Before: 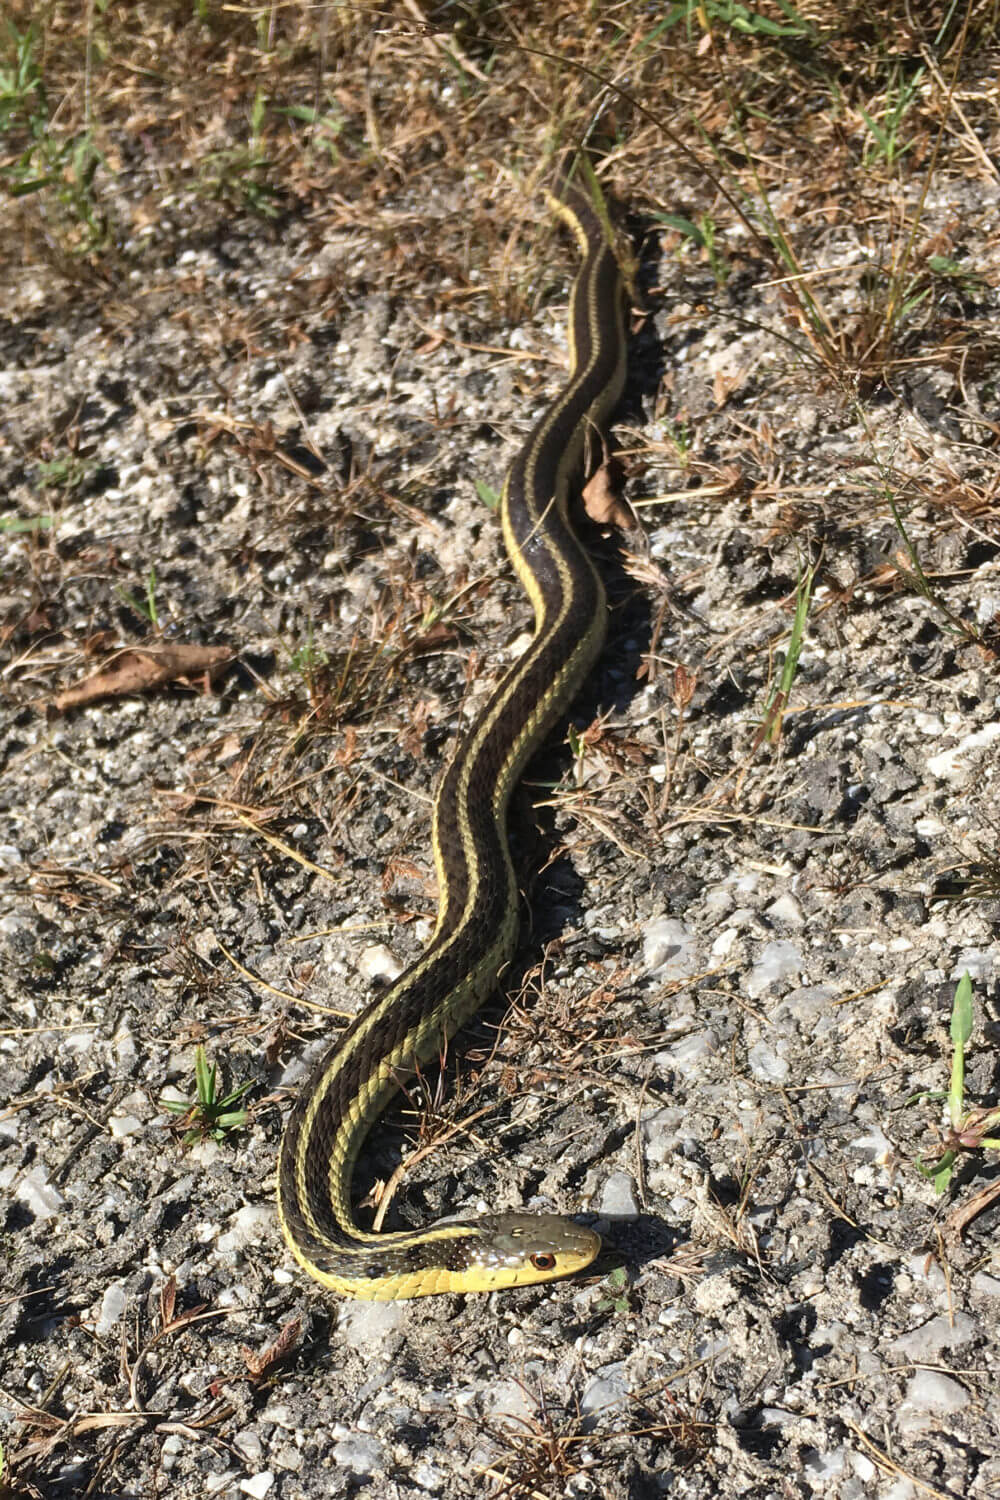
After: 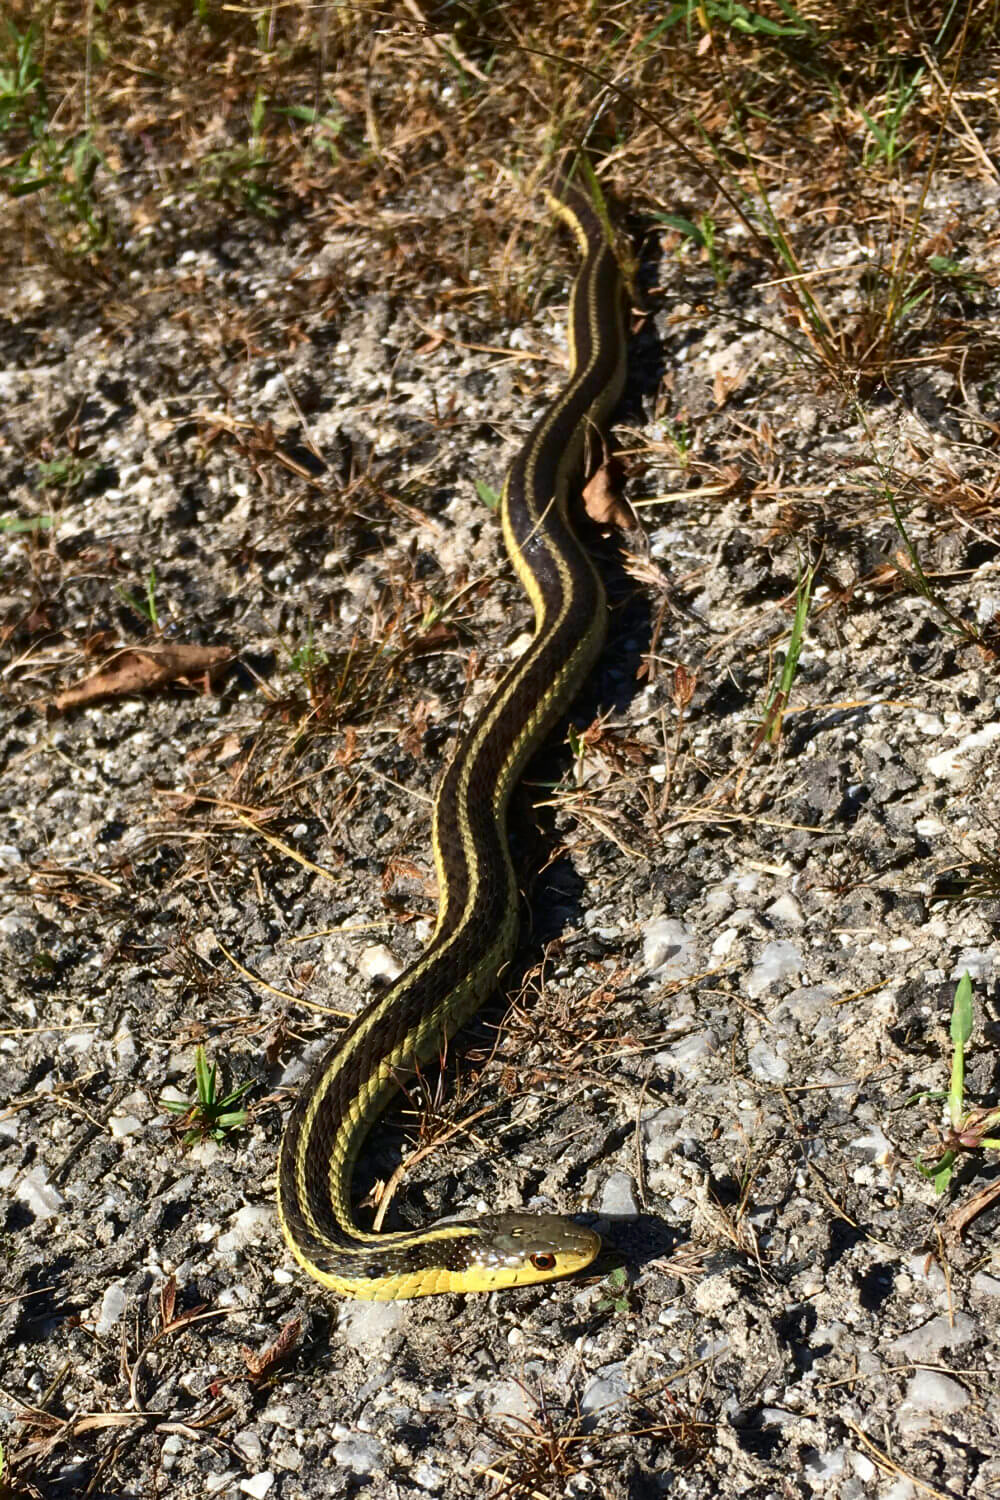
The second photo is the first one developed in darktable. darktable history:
contrast brightness saturation: contrast 0.116, brightness -0.119, saturation 0.204
